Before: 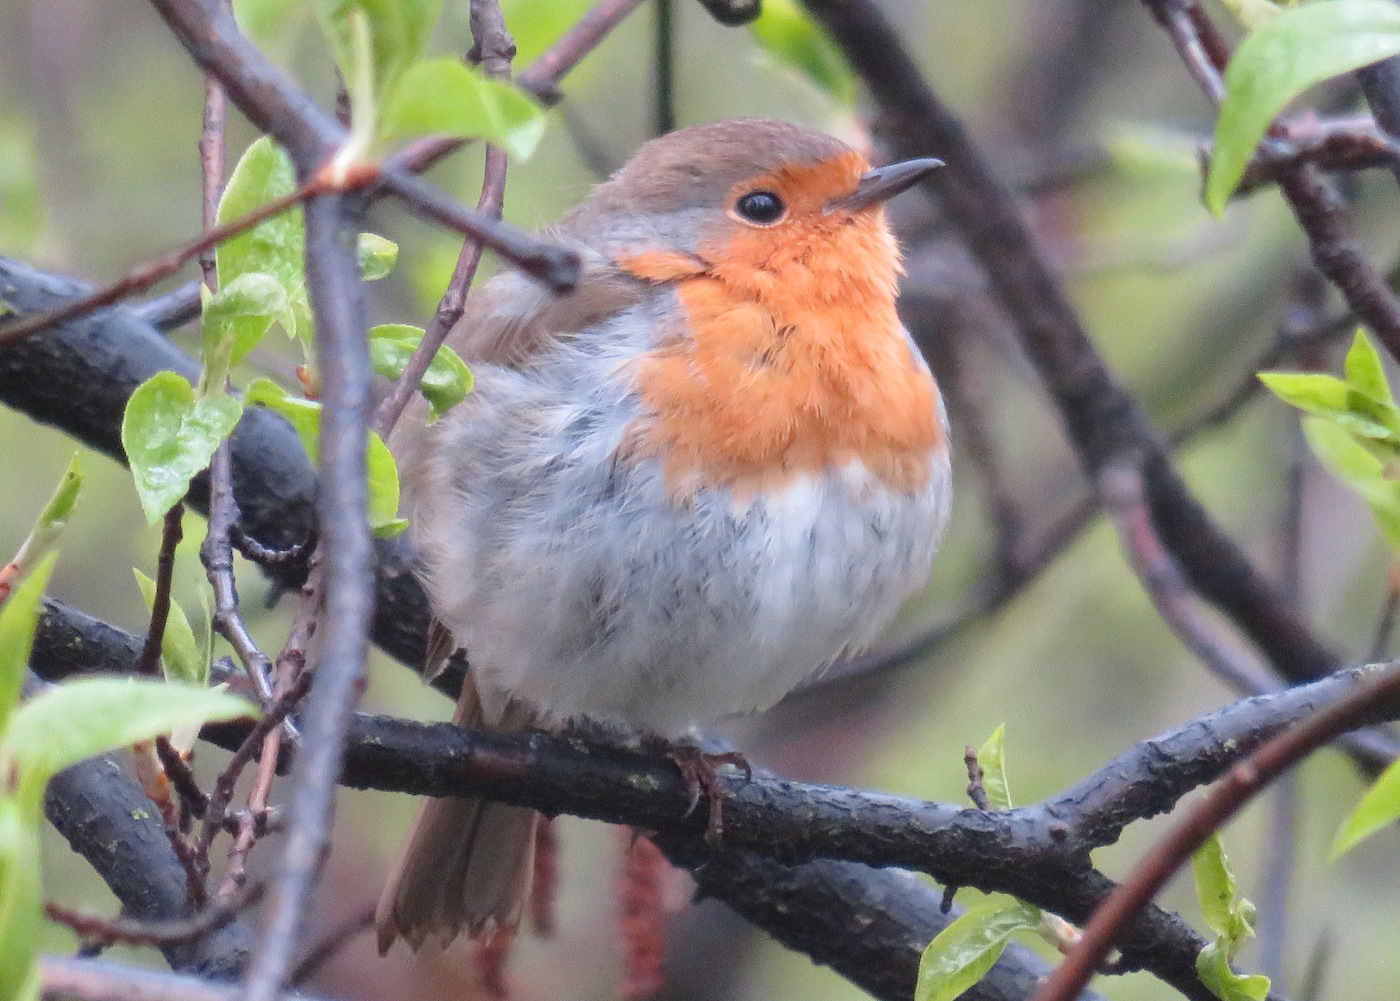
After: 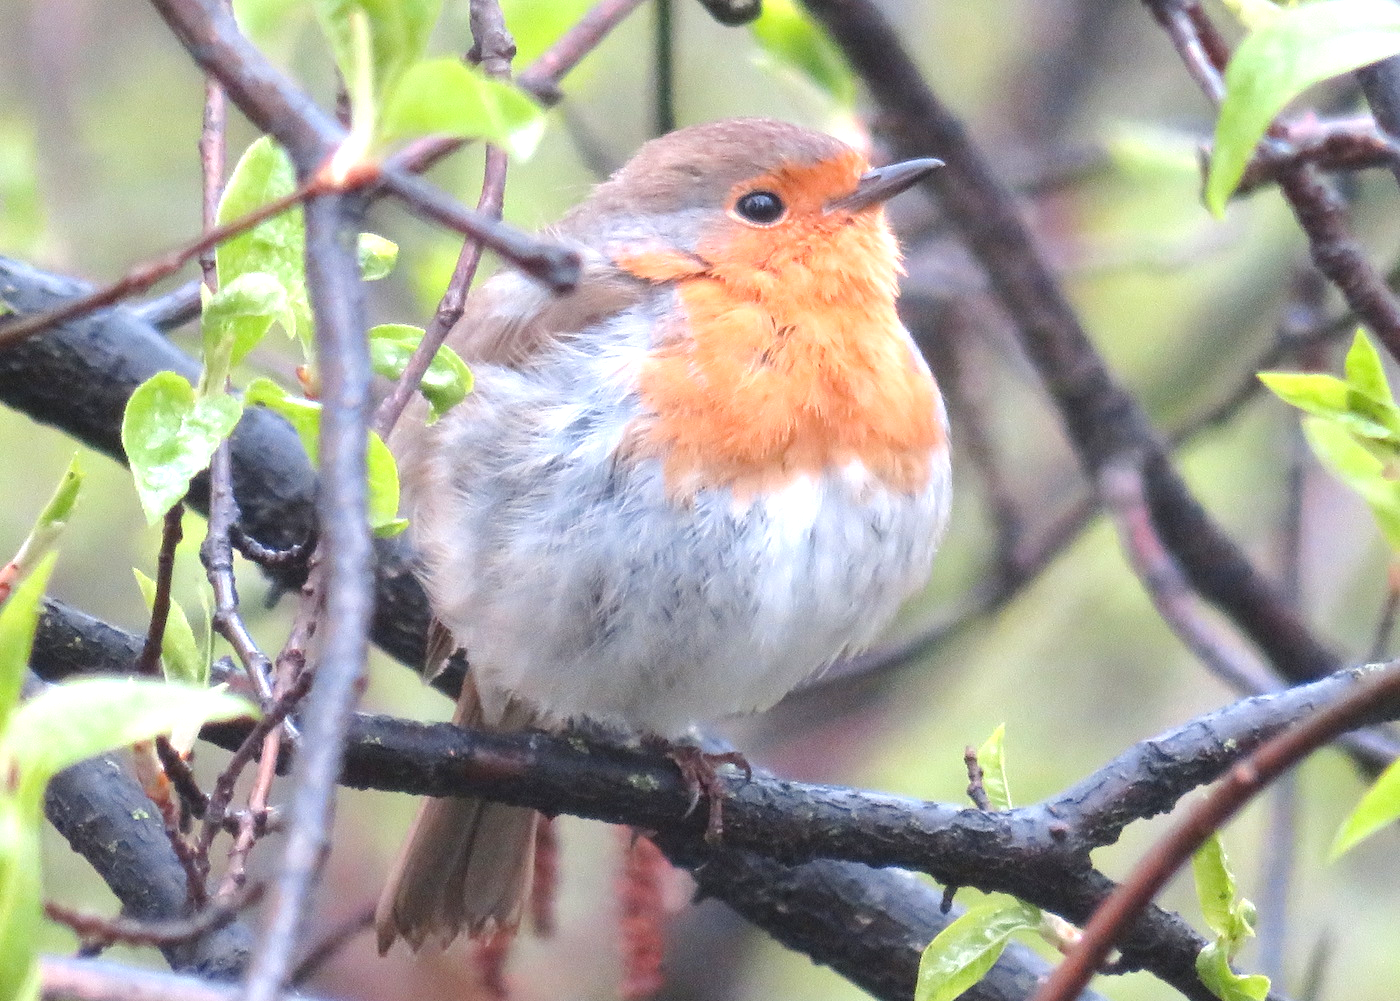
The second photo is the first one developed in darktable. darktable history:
exposure: black level correction 0, exposure 0.694 EV, compensate exposure bias true, compensate highlight preservation false
